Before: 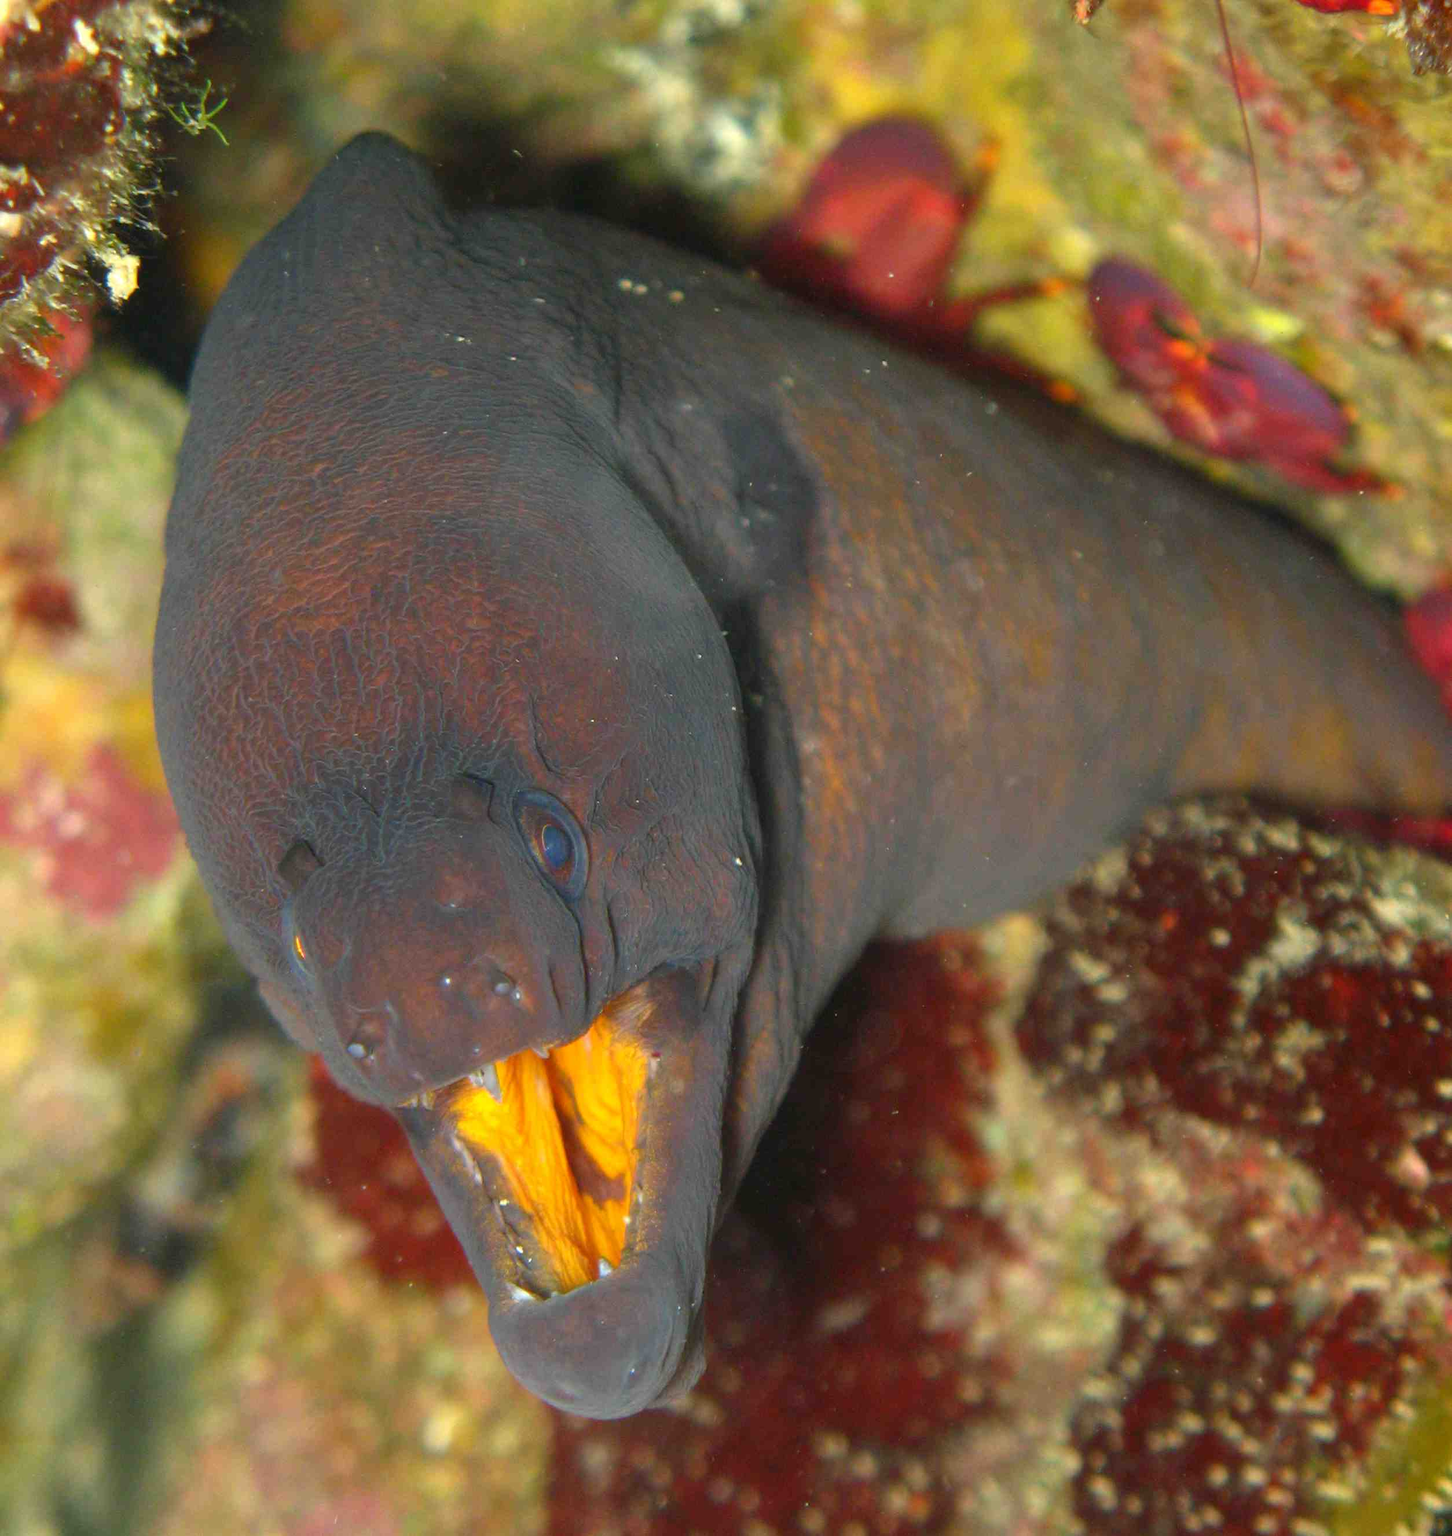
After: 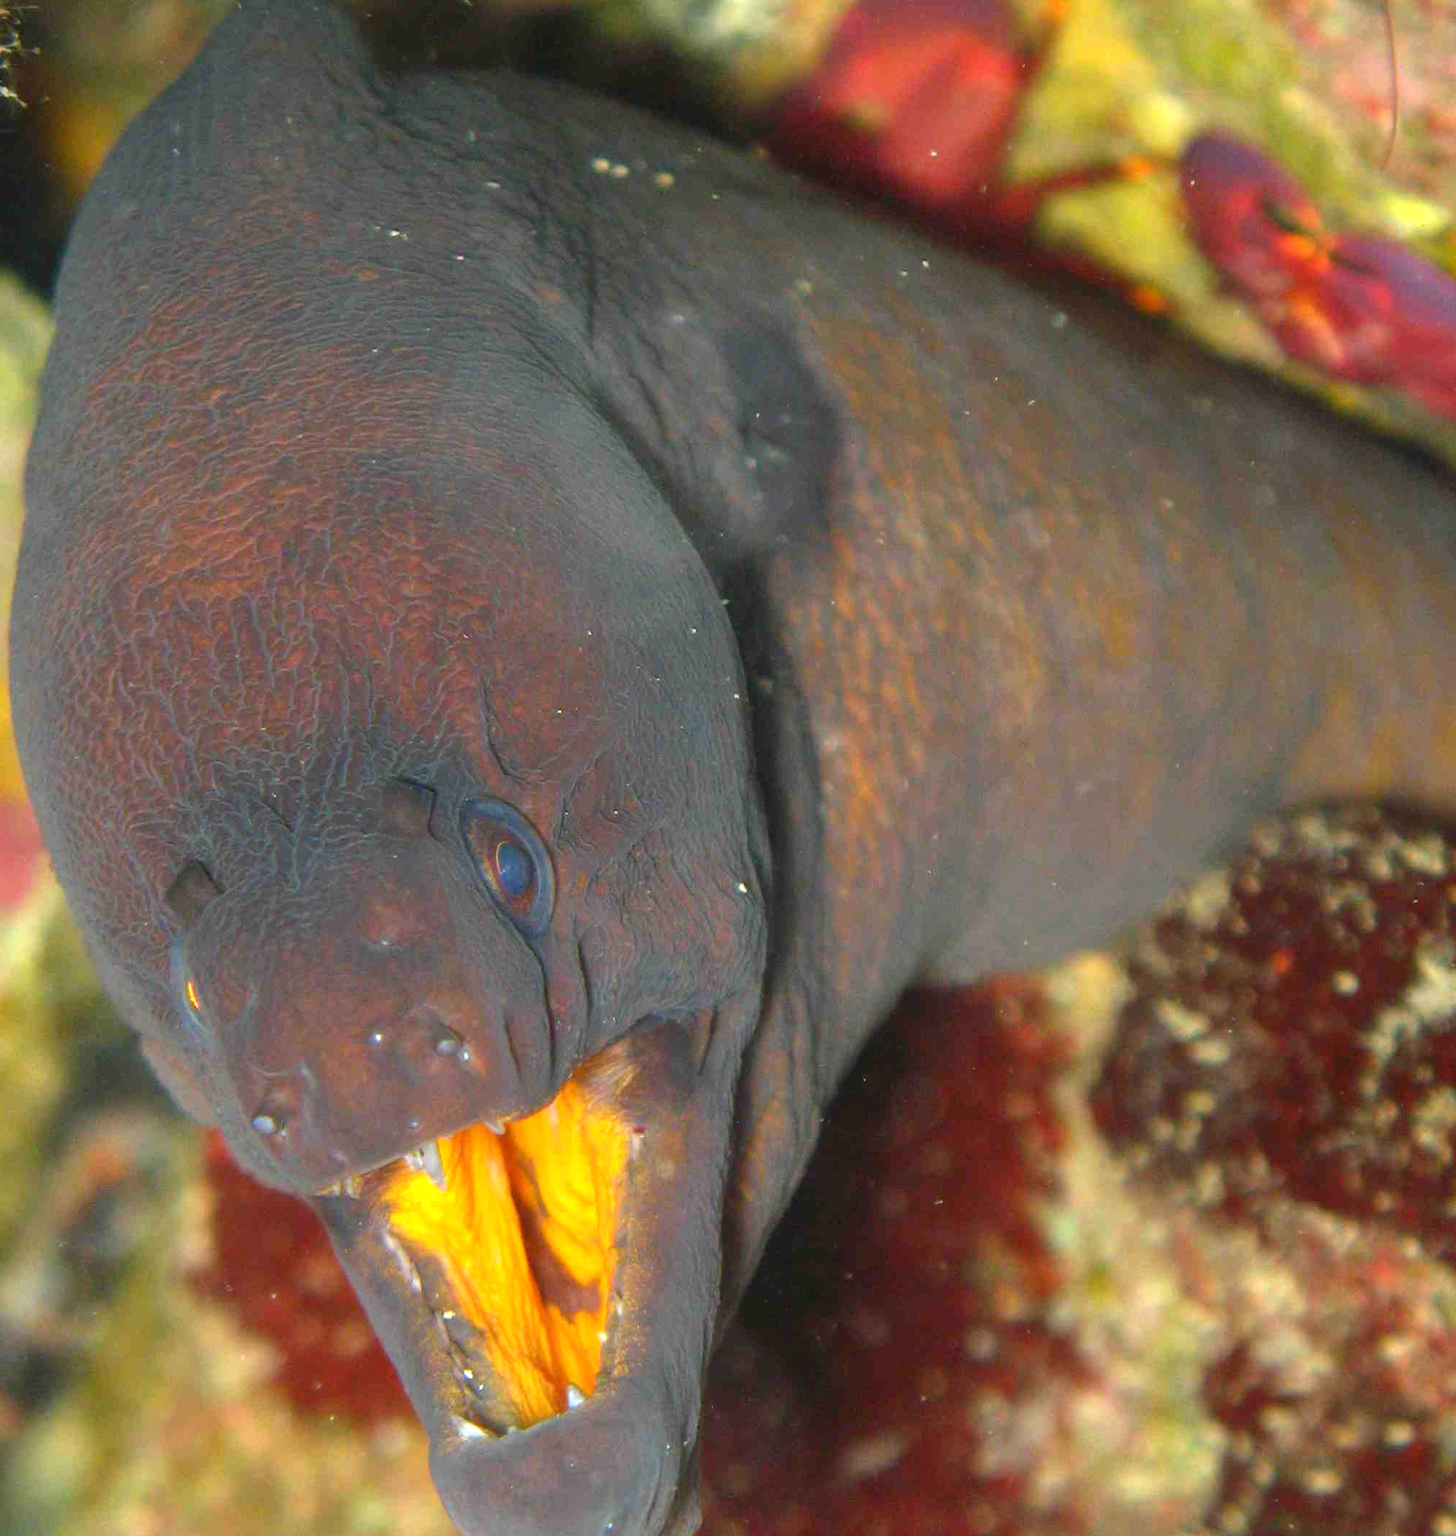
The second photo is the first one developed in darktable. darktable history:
crop and rotate: left 10.087%, top 9.986%, right 9.835%, bottom 10.172%
exposure: exposure 0.427 EV, compensate highlight preservation false
